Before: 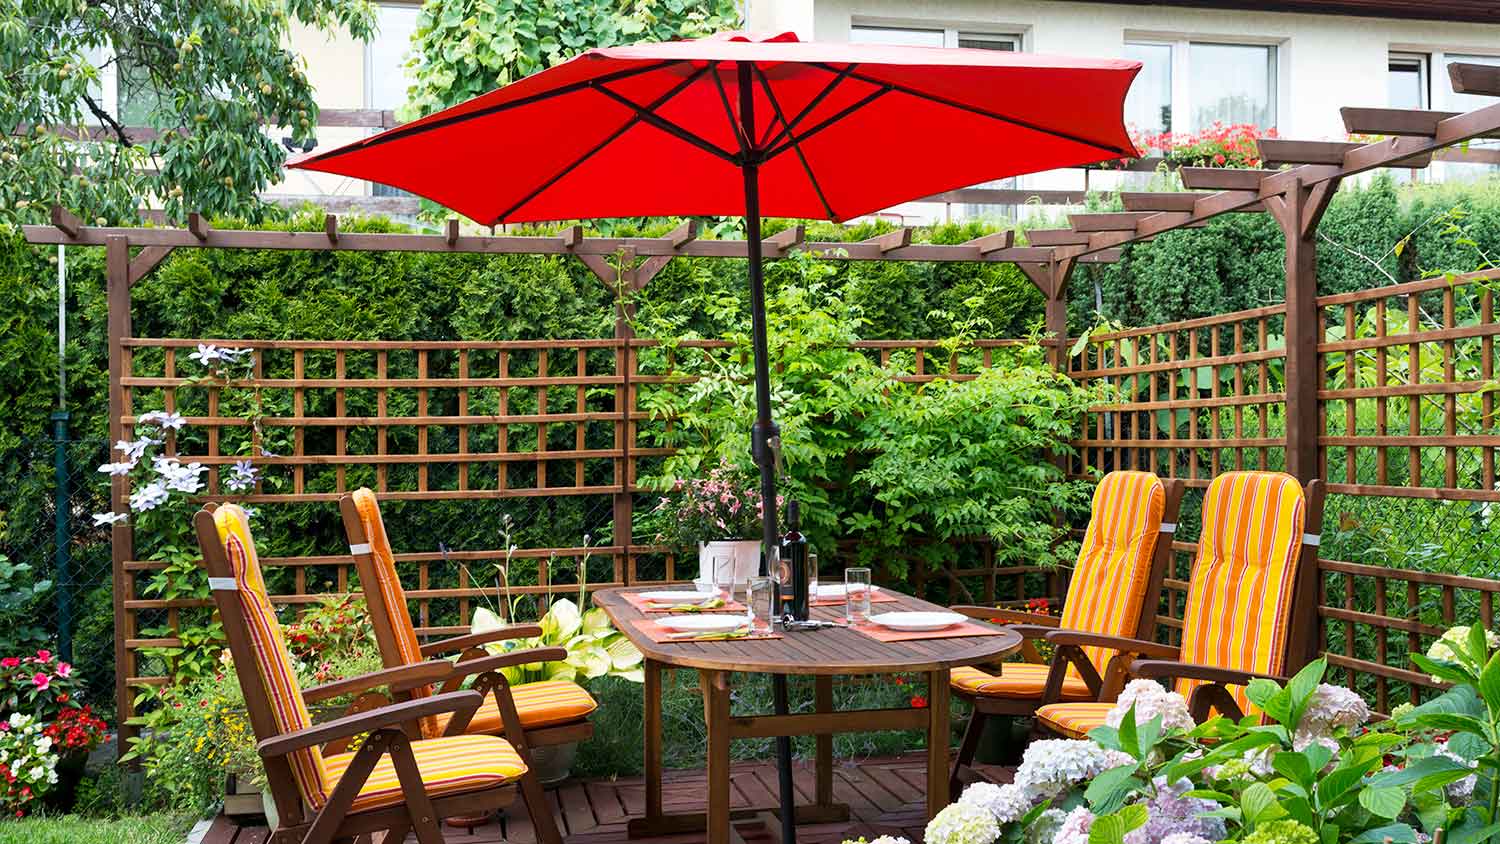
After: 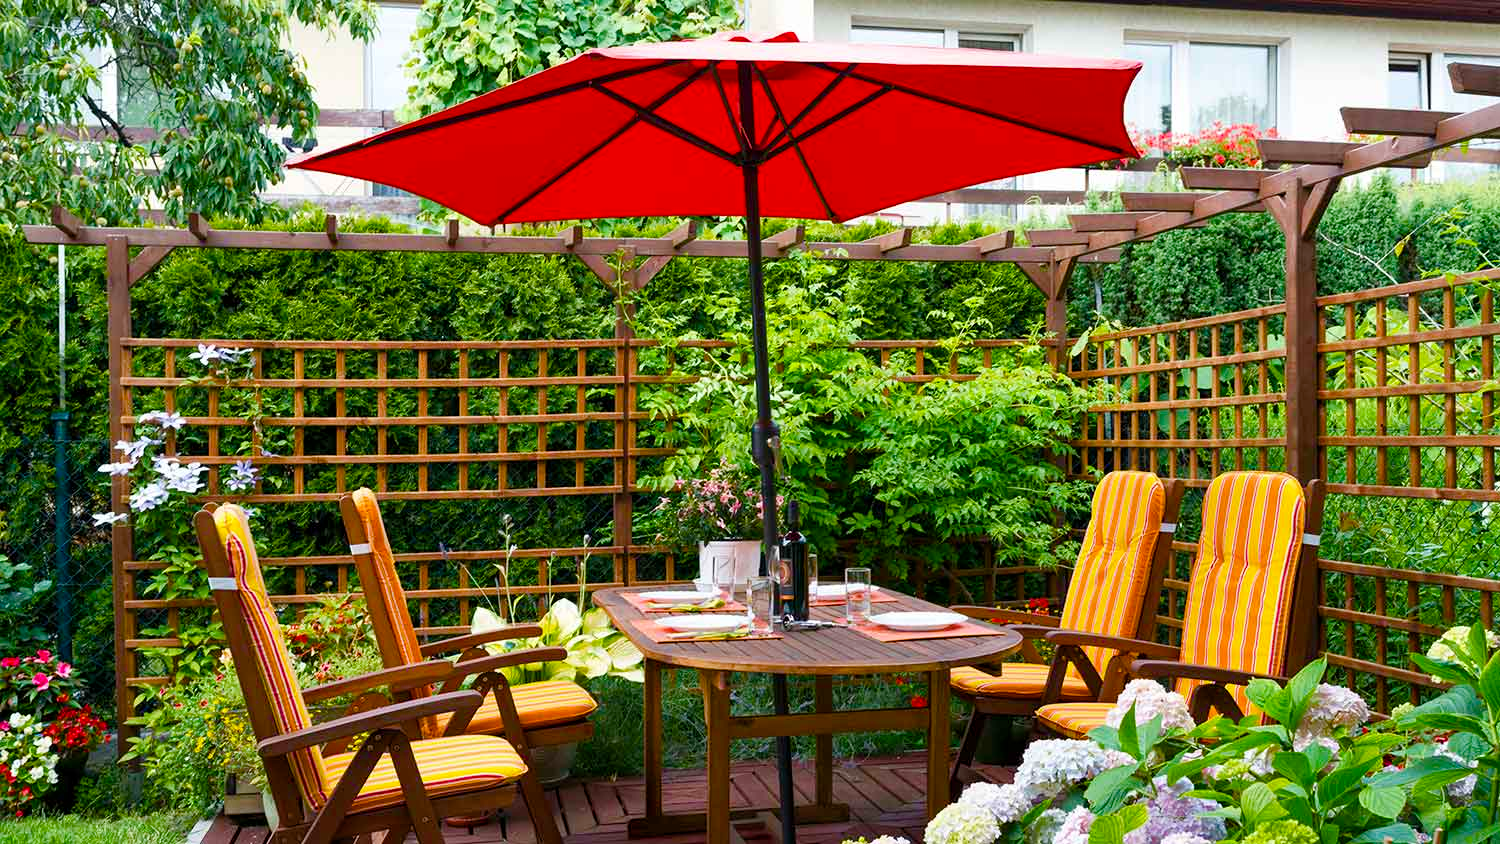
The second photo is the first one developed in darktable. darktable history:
color balance rgb: perceptual saturation grading › global saturation 27.4%, perceptual saturation grading › highlights -28.208%, perceptual saturation grading › mid-tones 15.201%, perceptual saturation grading › shadows 32.851%, global vibrance 20%
